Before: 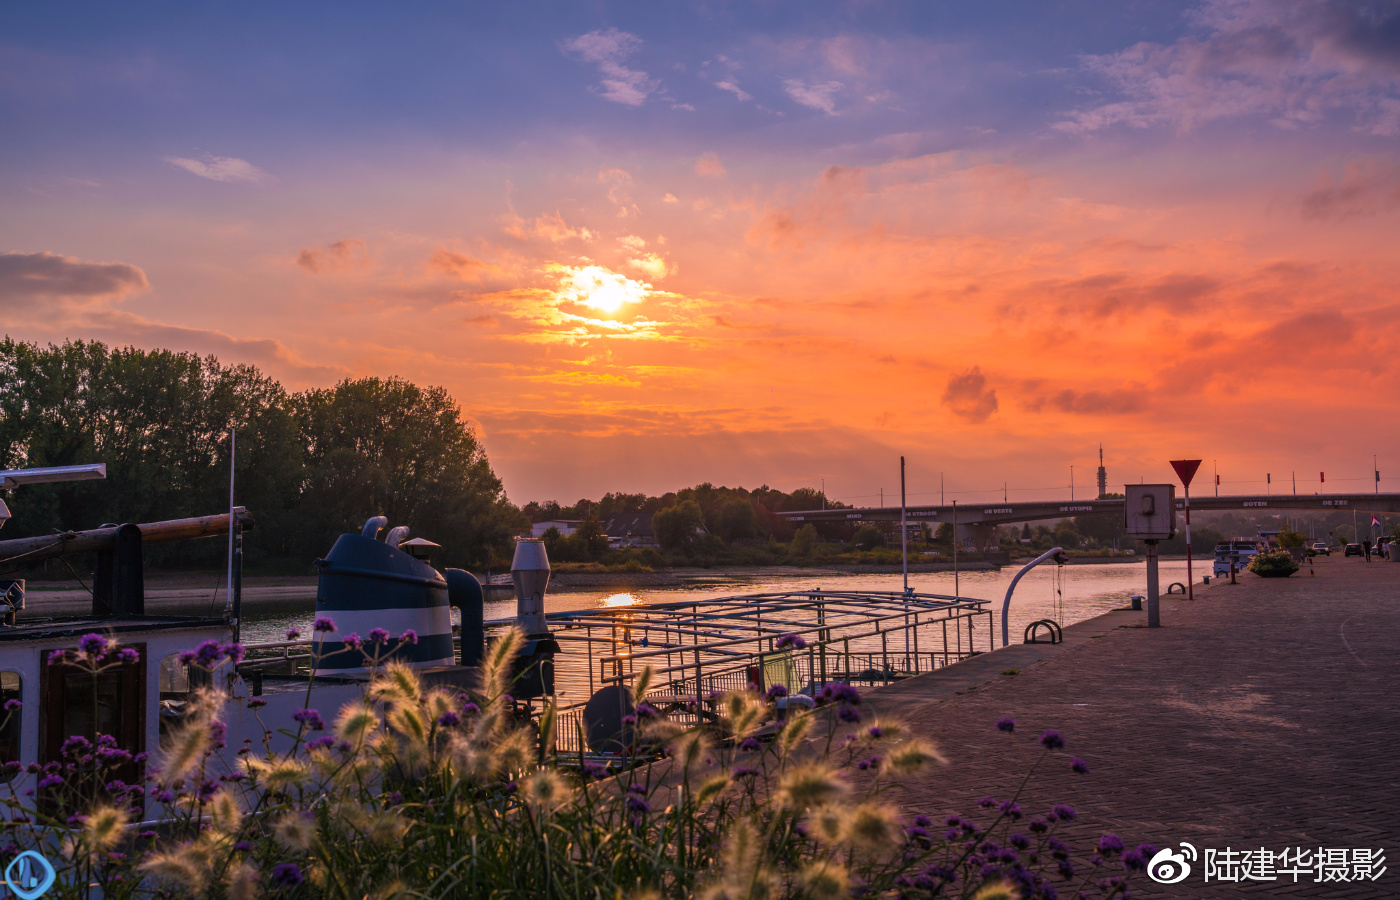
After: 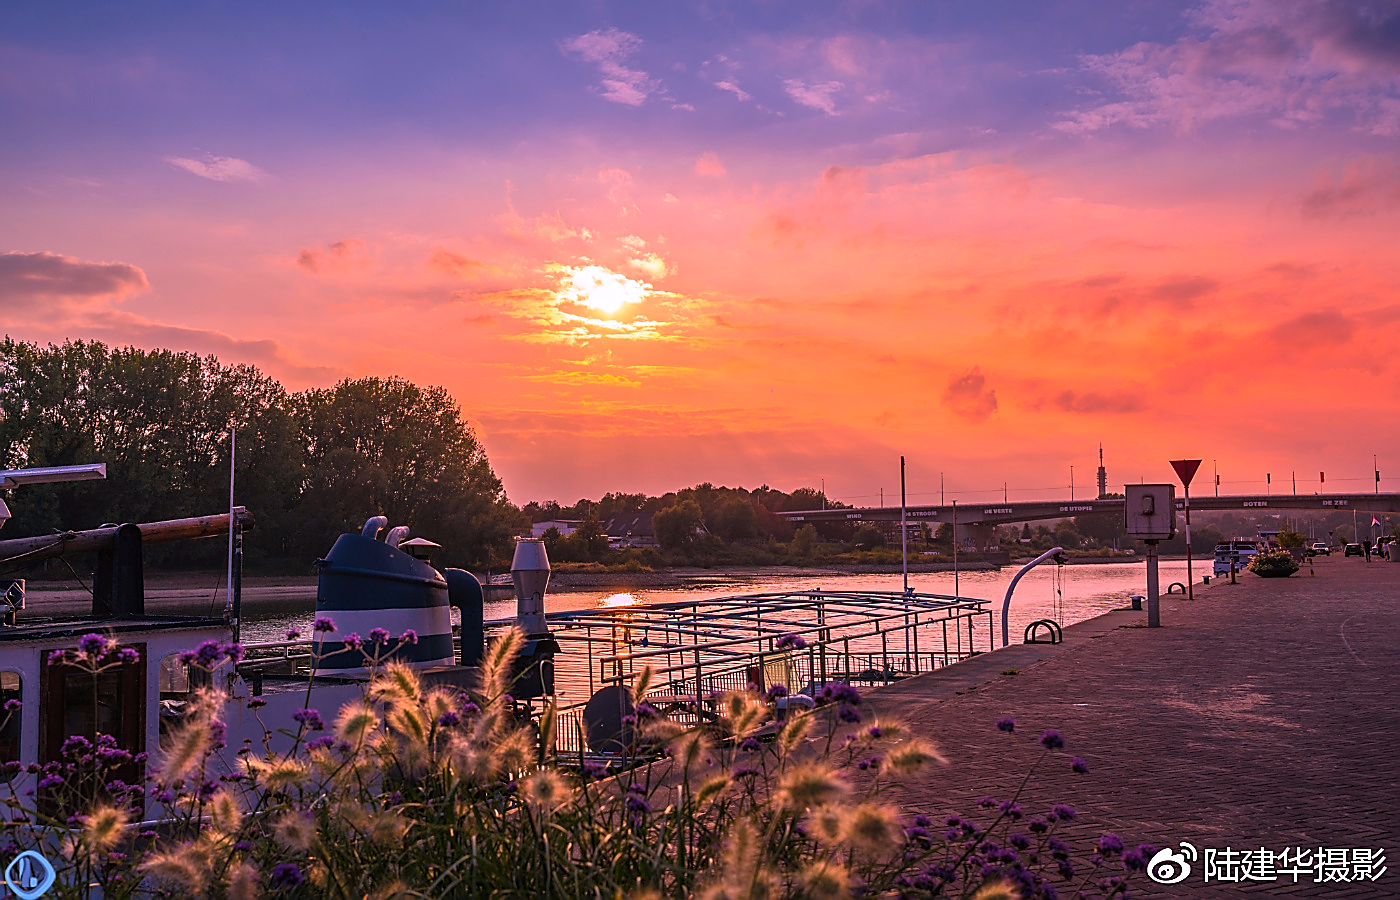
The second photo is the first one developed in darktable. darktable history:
white balance: red 1.188, blue 1.11
sharpen: radius 1.4, amount 1.25, threshold 0.7
